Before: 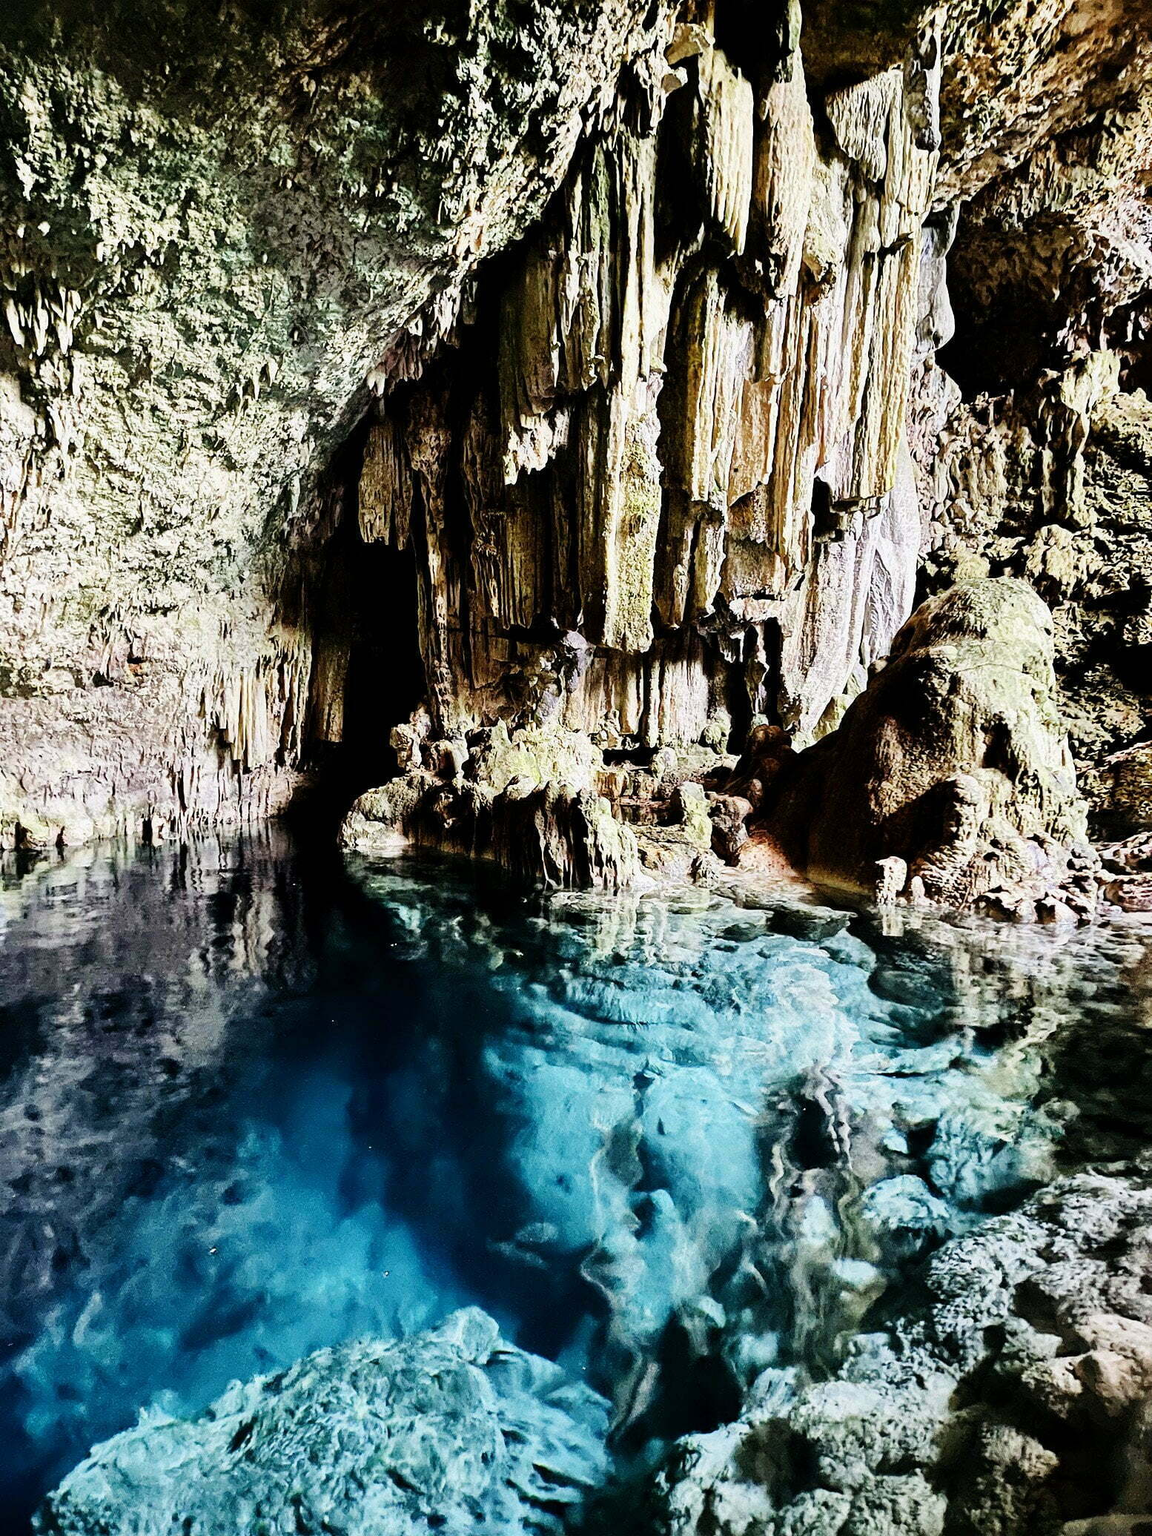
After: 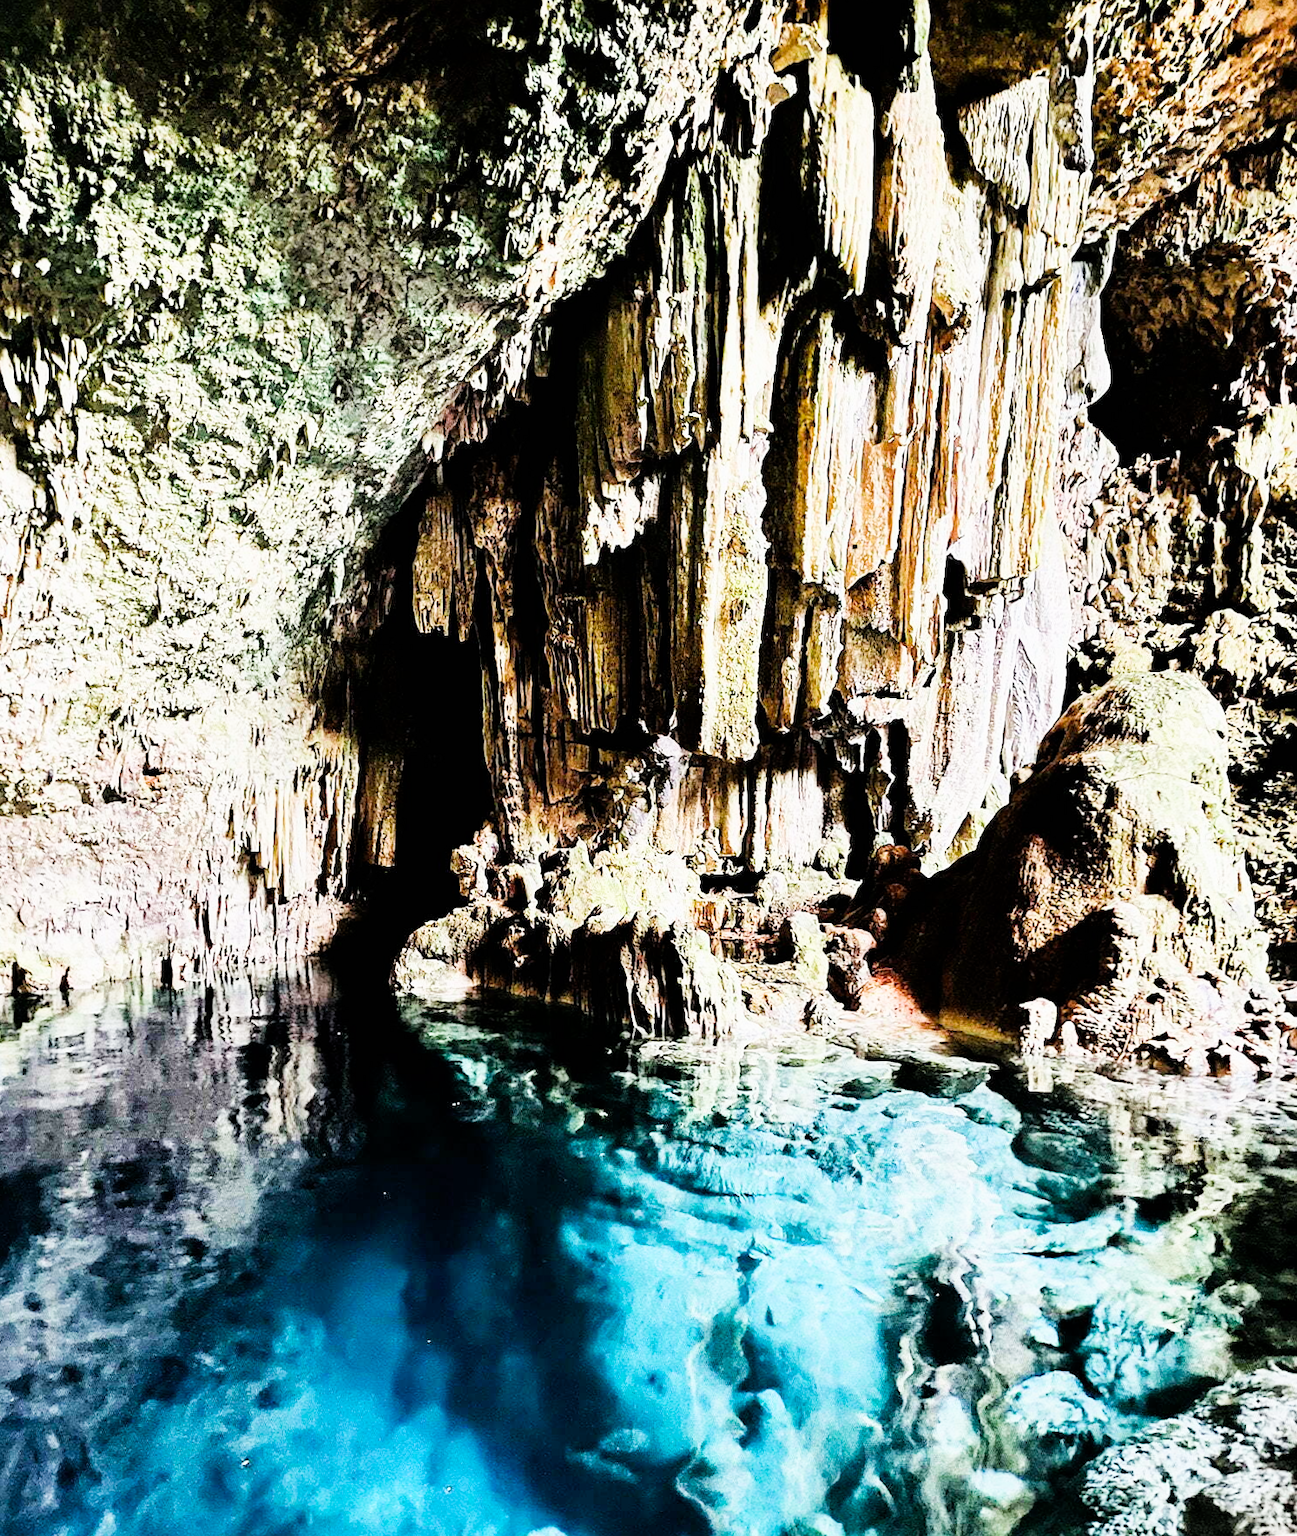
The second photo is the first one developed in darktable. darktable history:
filmic rgb: black relative exposure -7.65 EV, hardness 4.02, contrast 1.1, highlights saturation mix -30%
crop and rotate: angle 0.2°, left 0.275%, right 3.127%, bottom 14.18%
exposure: black level correction 0, exposure 1.2 EV, compensate exposure bias true, compensate highlight preservation false
